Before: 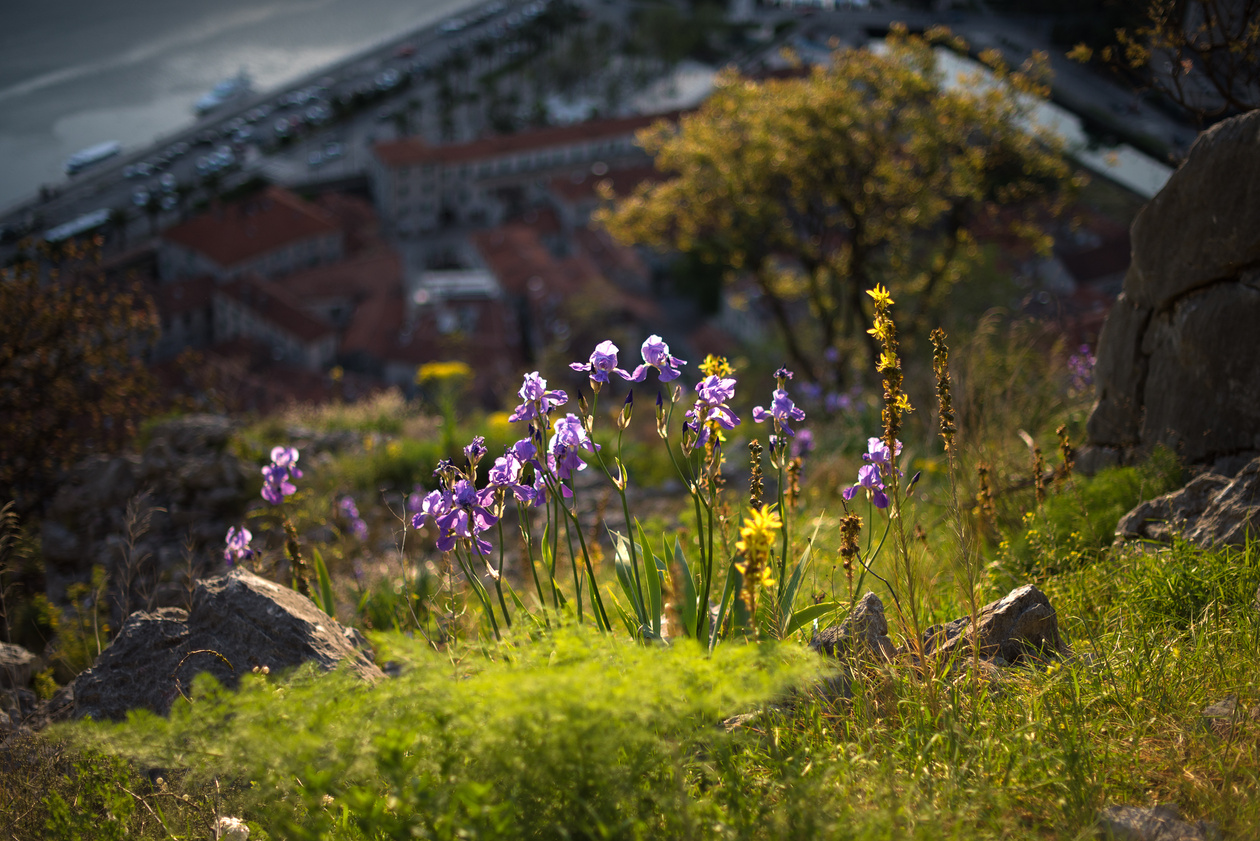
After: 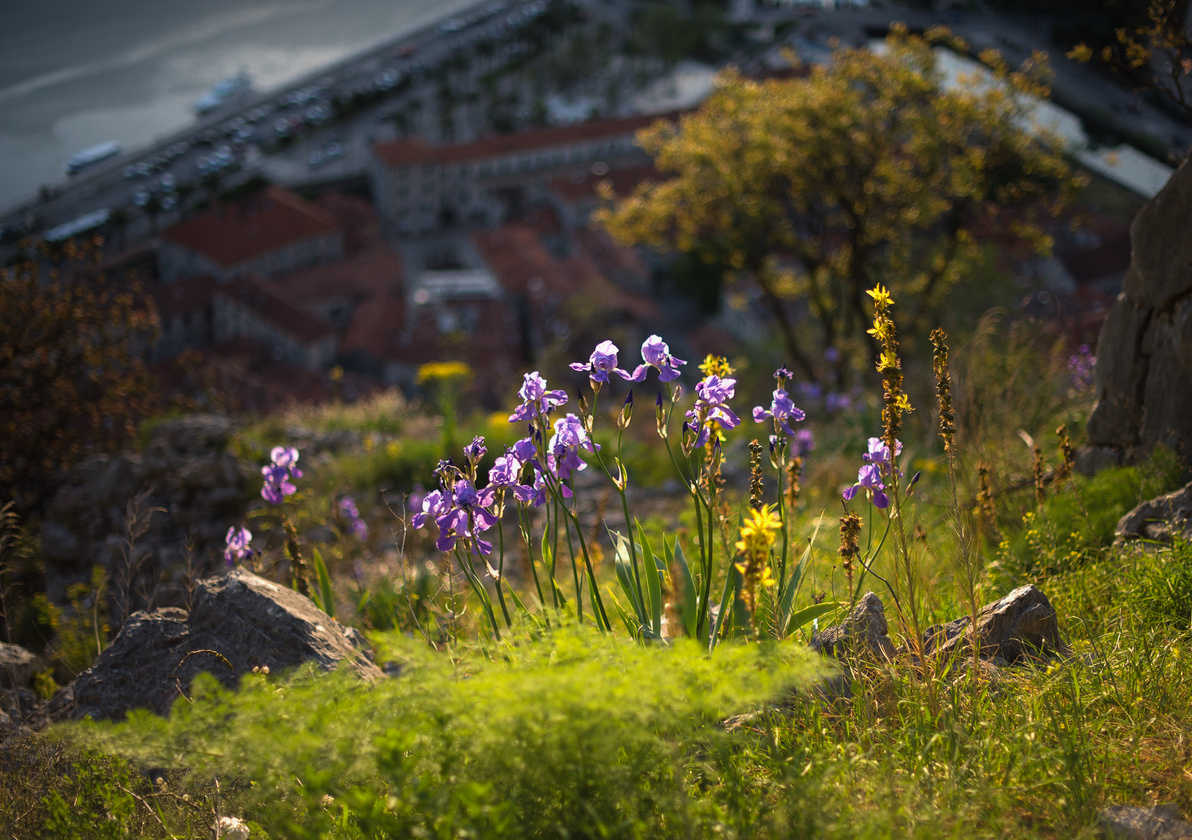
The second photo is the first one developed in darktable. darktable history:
contrast equalizer: octaves 7, y [[0.5, 0.488, 0.462, 0.461, 0.491, 0.5], [0.5 ×6], [0.5 ×6], [0 ×6], [0 ×6]], mix 0.518
crop and rotate: left 0%, right 5.39%
exposure: compensate highlight preservation false
